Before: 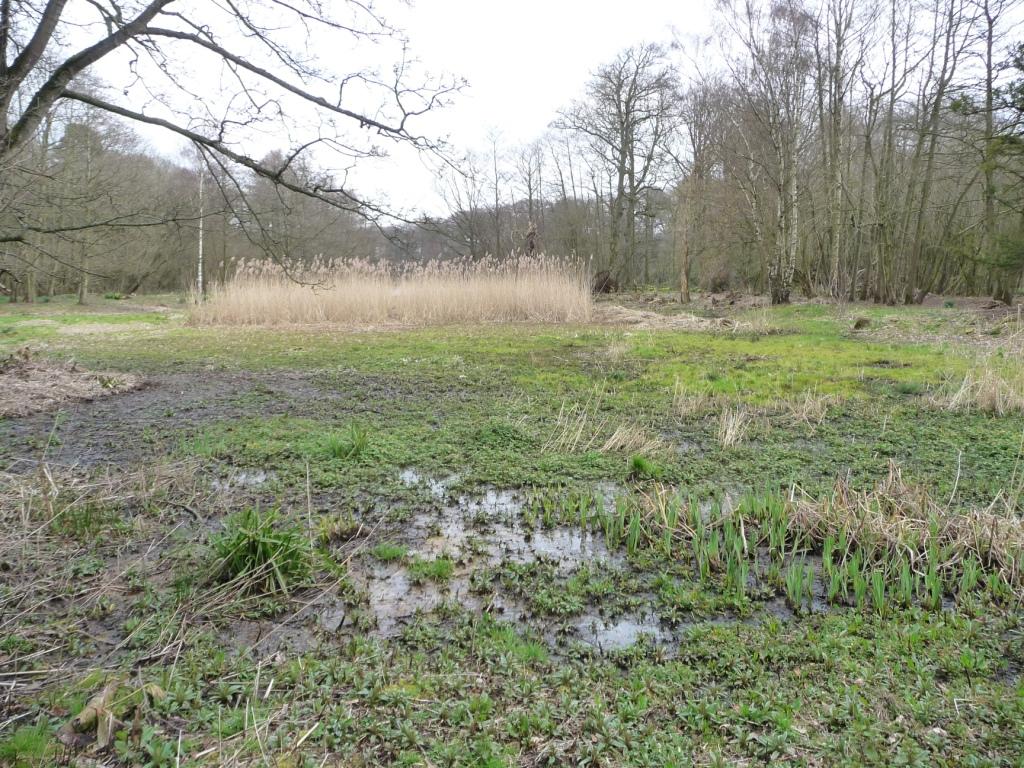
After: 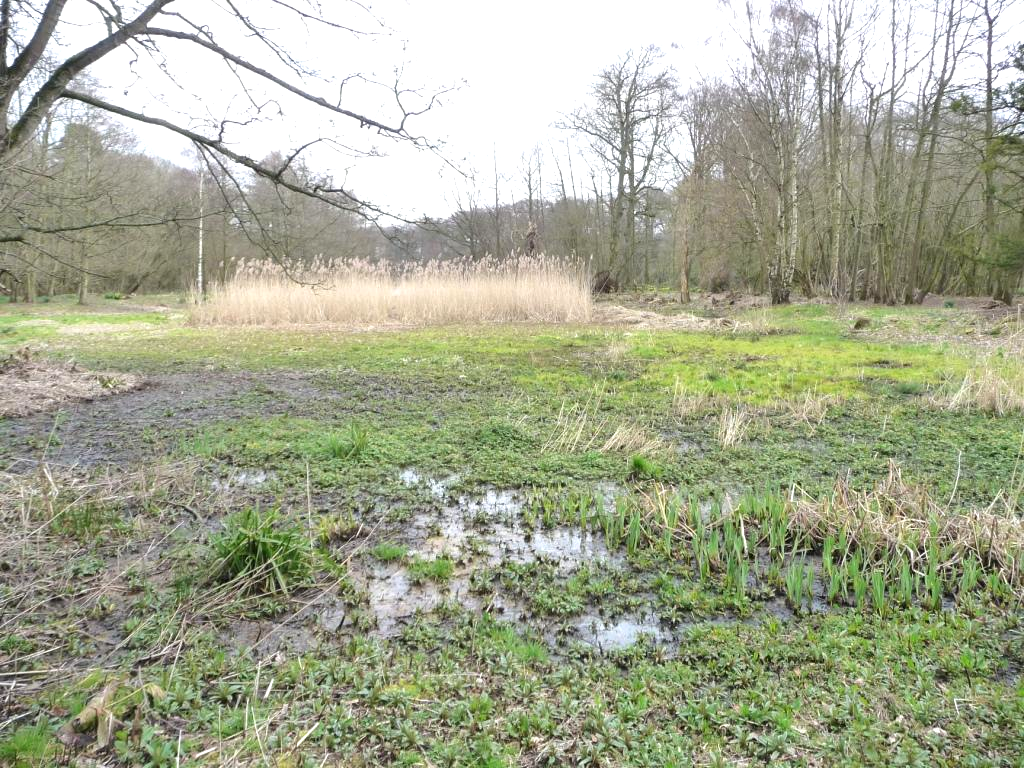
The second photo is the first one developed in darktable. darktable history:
color zones: curves: ch0 [(0.11, 0.396) (0.195, 0.36) (0.25, 0.5) (0.303, 0.412) (0.357, 0.544) (0.75, 0.5) (0.967, 0.328)]; ch1 [(0, 0.468) (0.112, 0.512) (0.202, 0.6) (0.25, 0.5) (0.307, 0.352) (0.357, 0.544) (0.75, 0.5) (0.963, 0.524)], mix -119.93%
exposure: exposure 0.519 EV, compensate highlight preservation false
